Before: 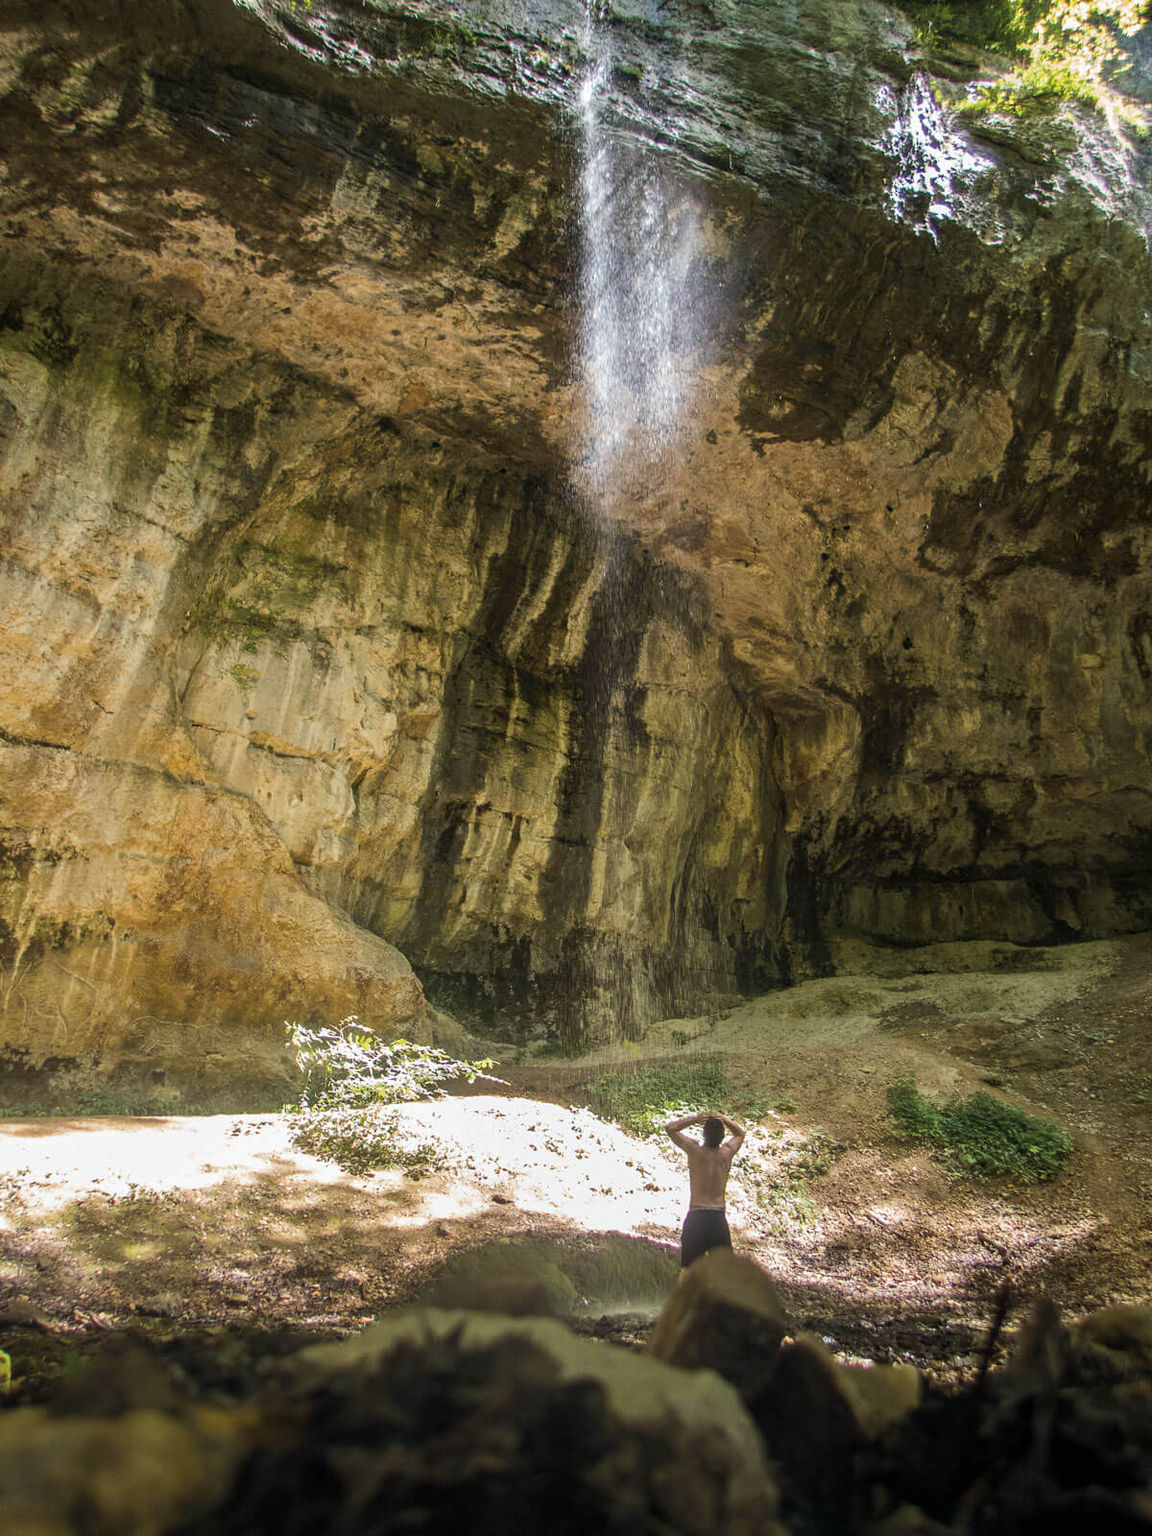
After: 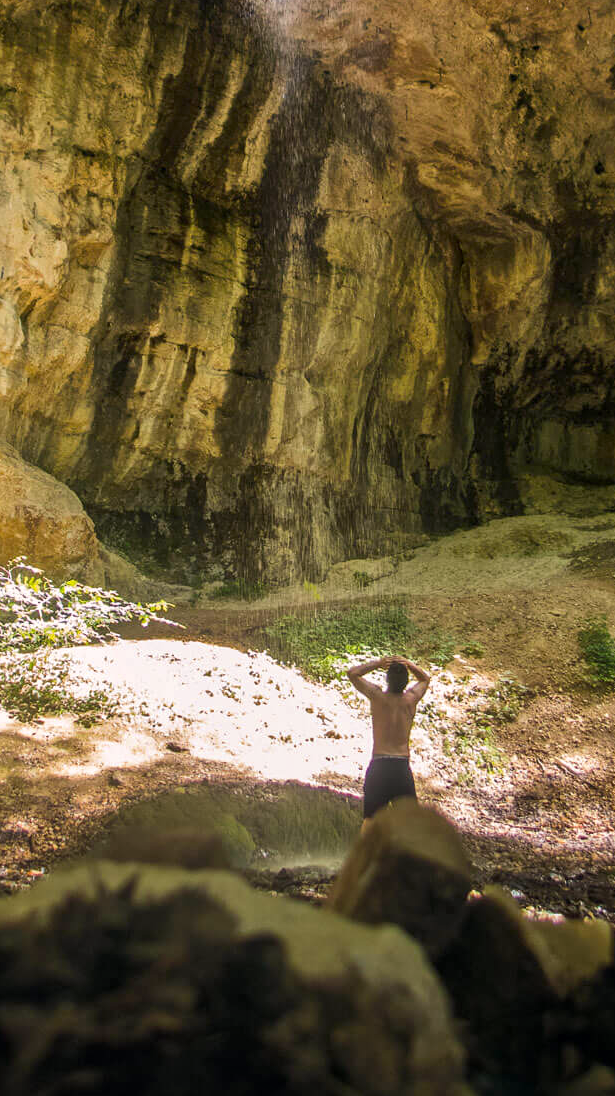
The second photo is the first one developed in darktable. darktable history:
local contrast: mode bilateral grid, contrast 20, coarseness 49, detail 119%, midtone range 0.2
color correction: highlights a* 3.33, highlights b* 1.76, saturation 1.24
color zones: curves: ch0 [(0.068, 0.464) (0.25, 0.5) (0.48, 0.508) (0.75, 0.536) (0.886, 0.476) (0.967, 0.456)]; ch1 [(0.066, 0.456) (0.25, 0.5) (0.616, 0.508) (0.746, 0.56) (0.934, 0.444)]
crop and rotate: left 28.903%, top 31.465%, right 19.808%
